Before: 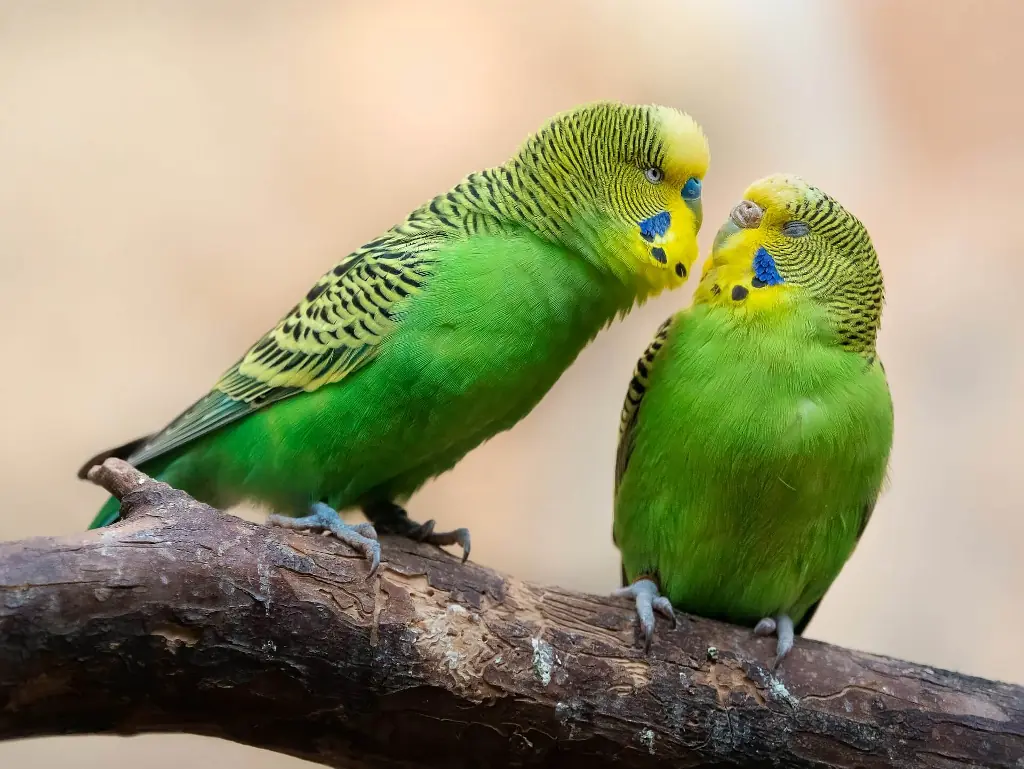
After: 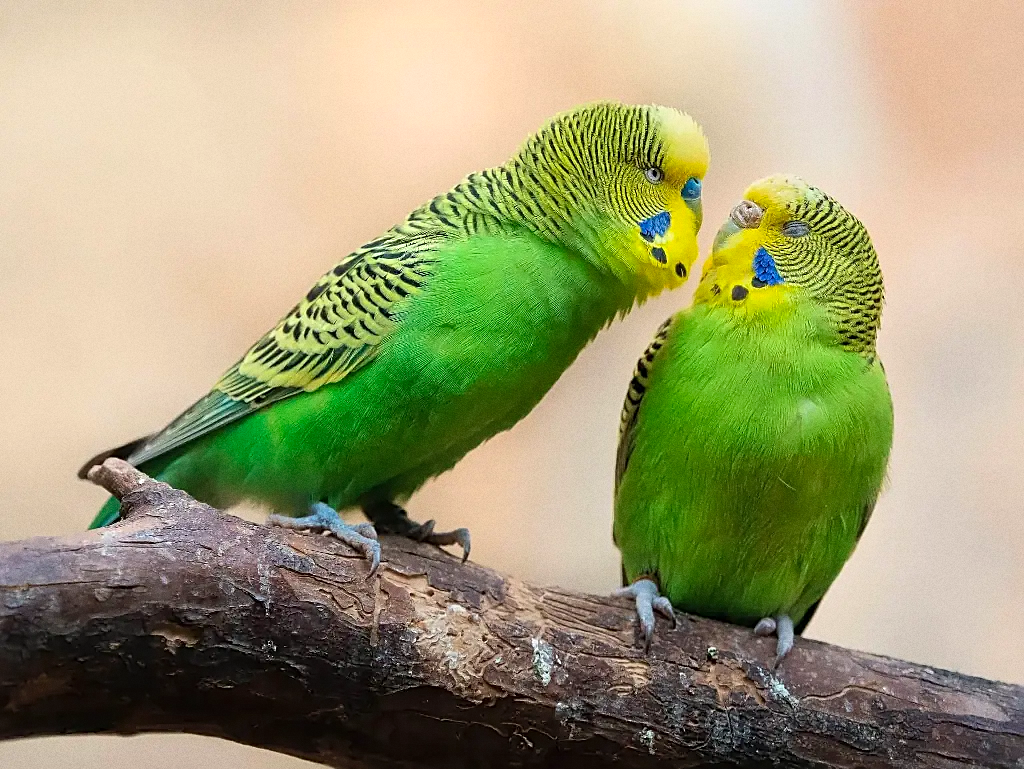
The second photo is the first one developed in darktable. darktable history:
contrast brightness saturation: contrast 0.03, brightness 0.06, saturation 0.13
grain: coarseness 0.09 ISO
sharpen: on, module defaults
